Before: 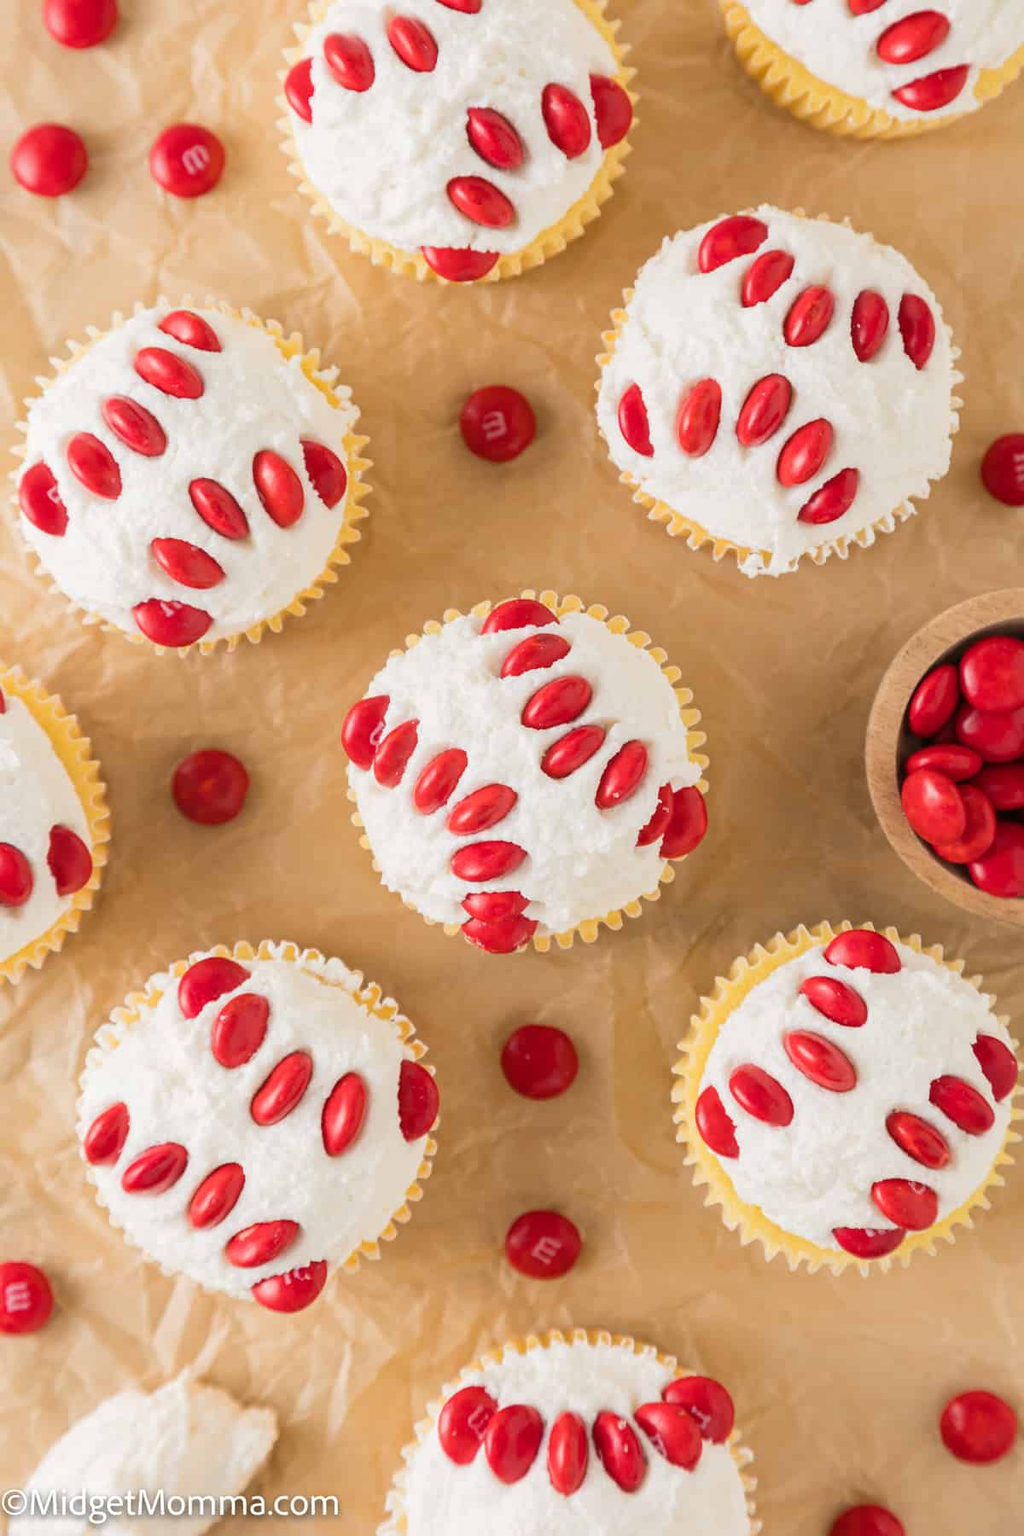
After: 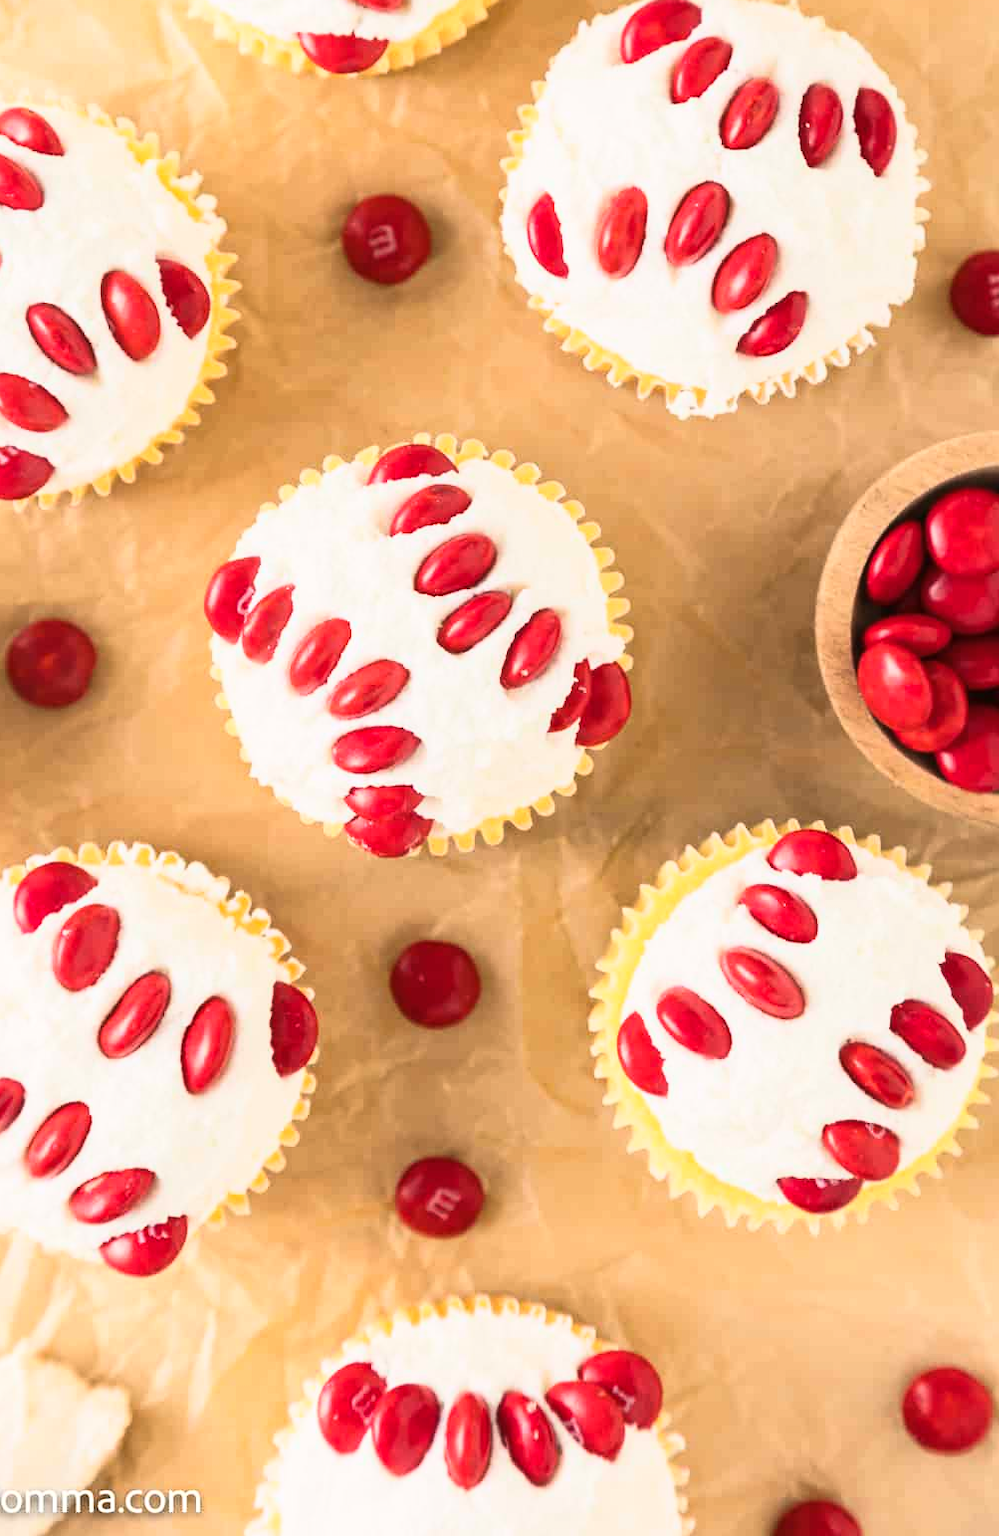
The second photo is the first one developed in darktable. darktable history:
tone curve: curves: ch0 [(0, 0.013) (0.198, 0.175) (0.512, 0.582) (0.625, 0.754) (0.81, 0.934) (1, 1)], color space Lab, linked channels, preserve colors none
crop: left 16.315%, top 14.246%
